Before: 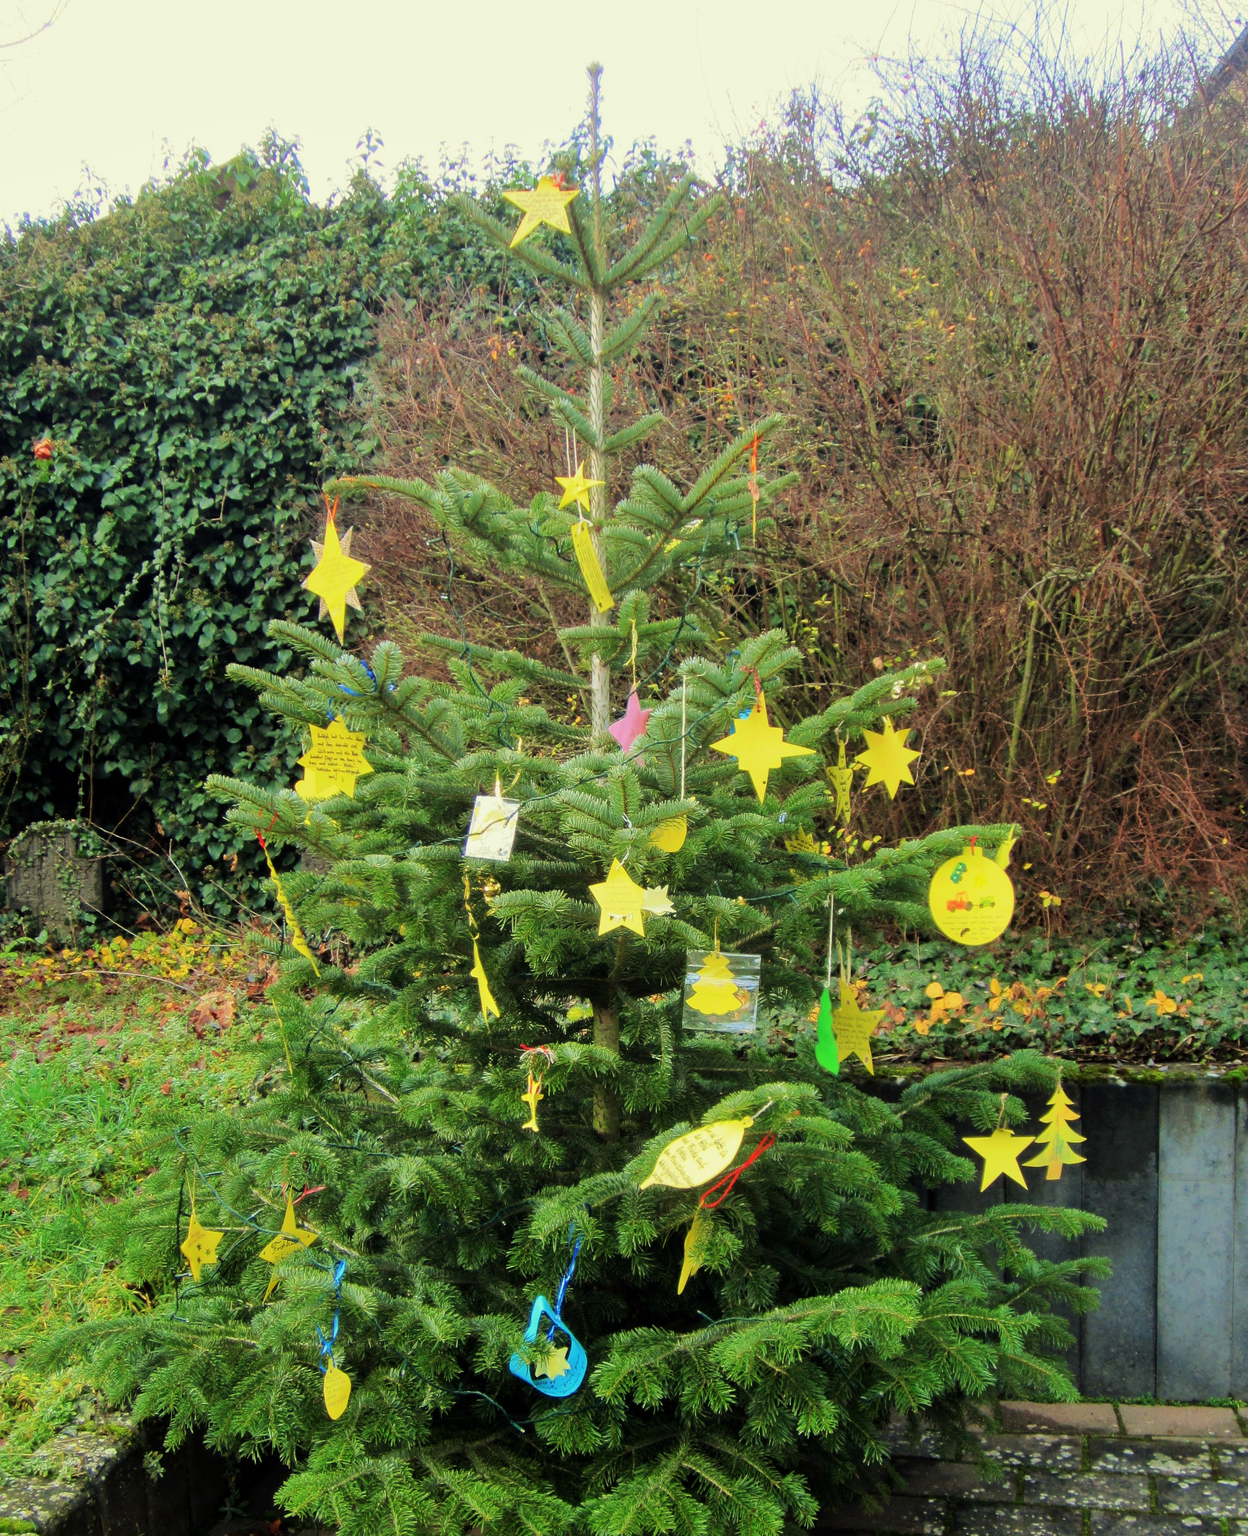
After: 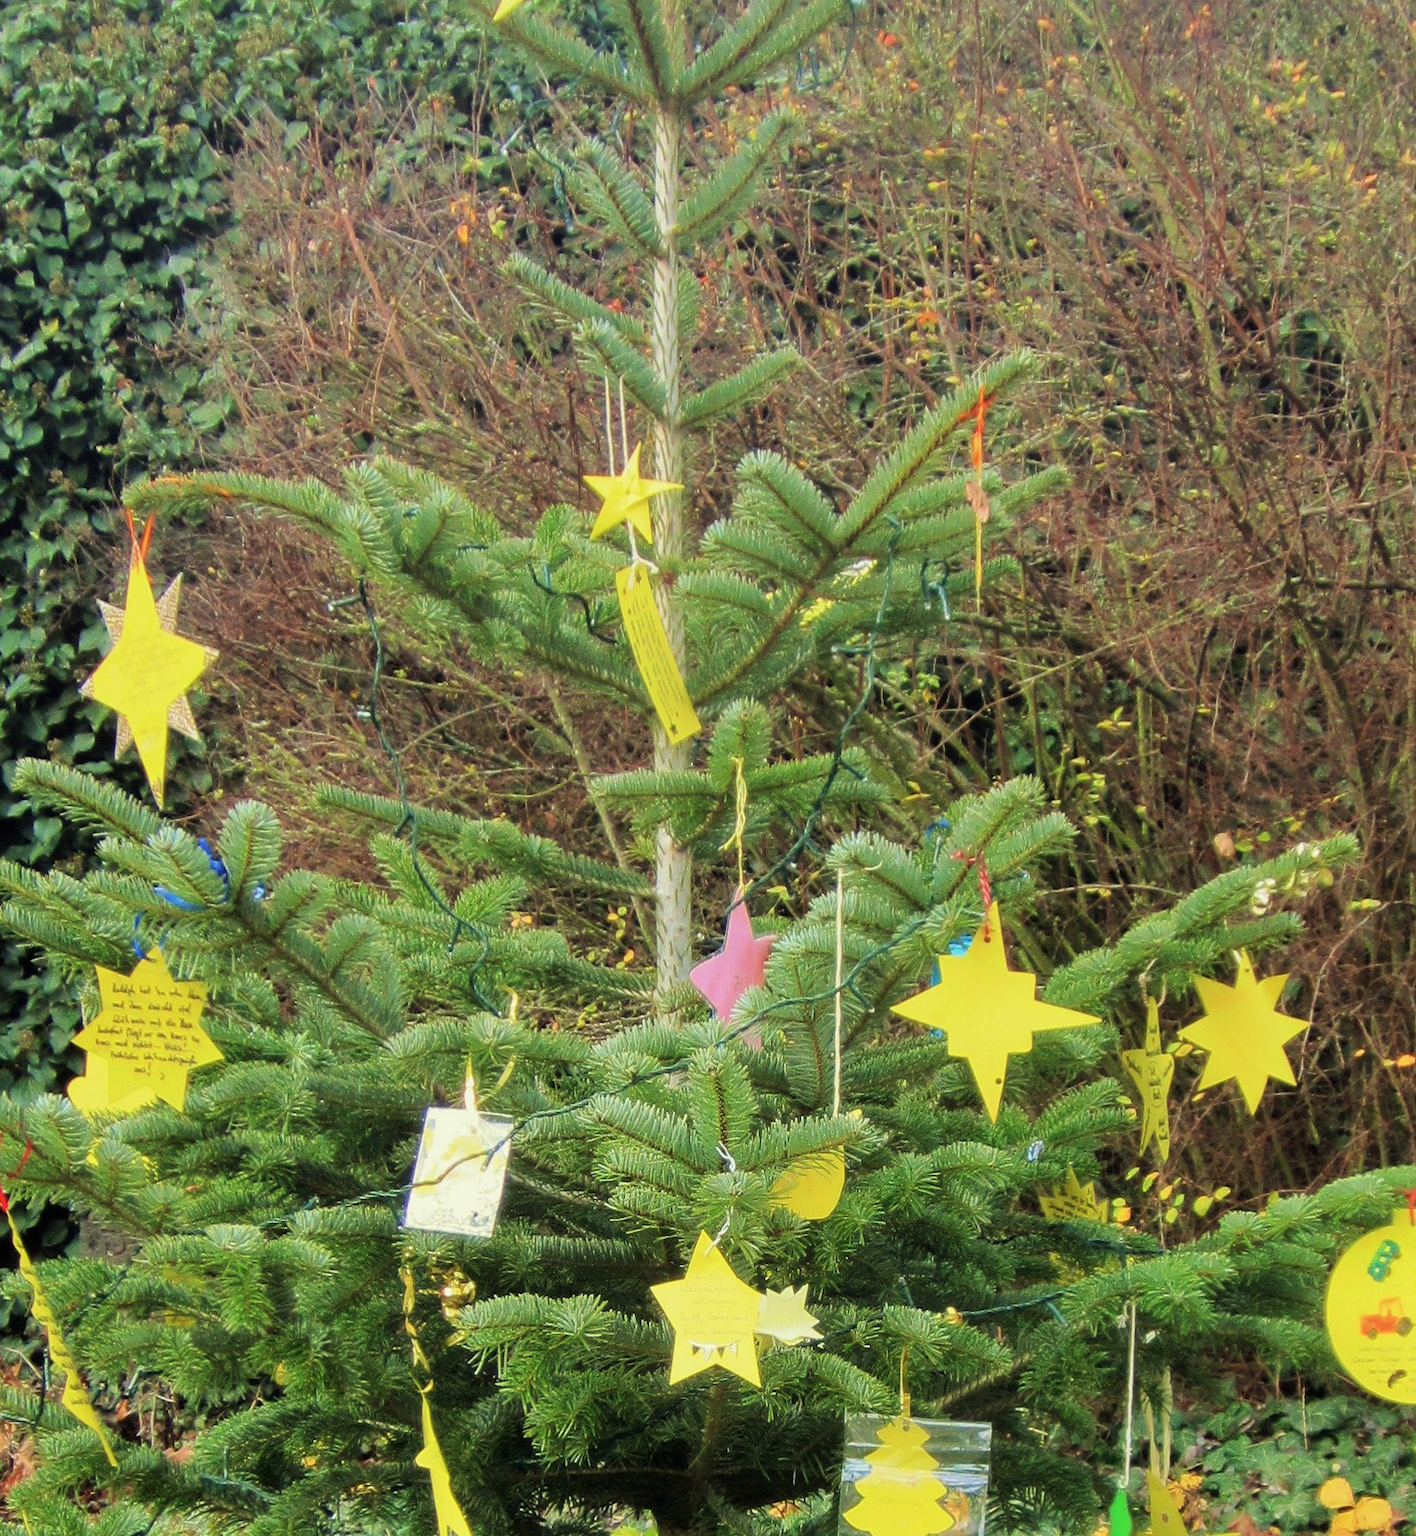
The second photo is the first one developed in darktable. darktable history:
contrast brightness saturation: saturation -0.05
crop: left 20.932%, top 15.471%, right 21.848%, bottom 34.081%
